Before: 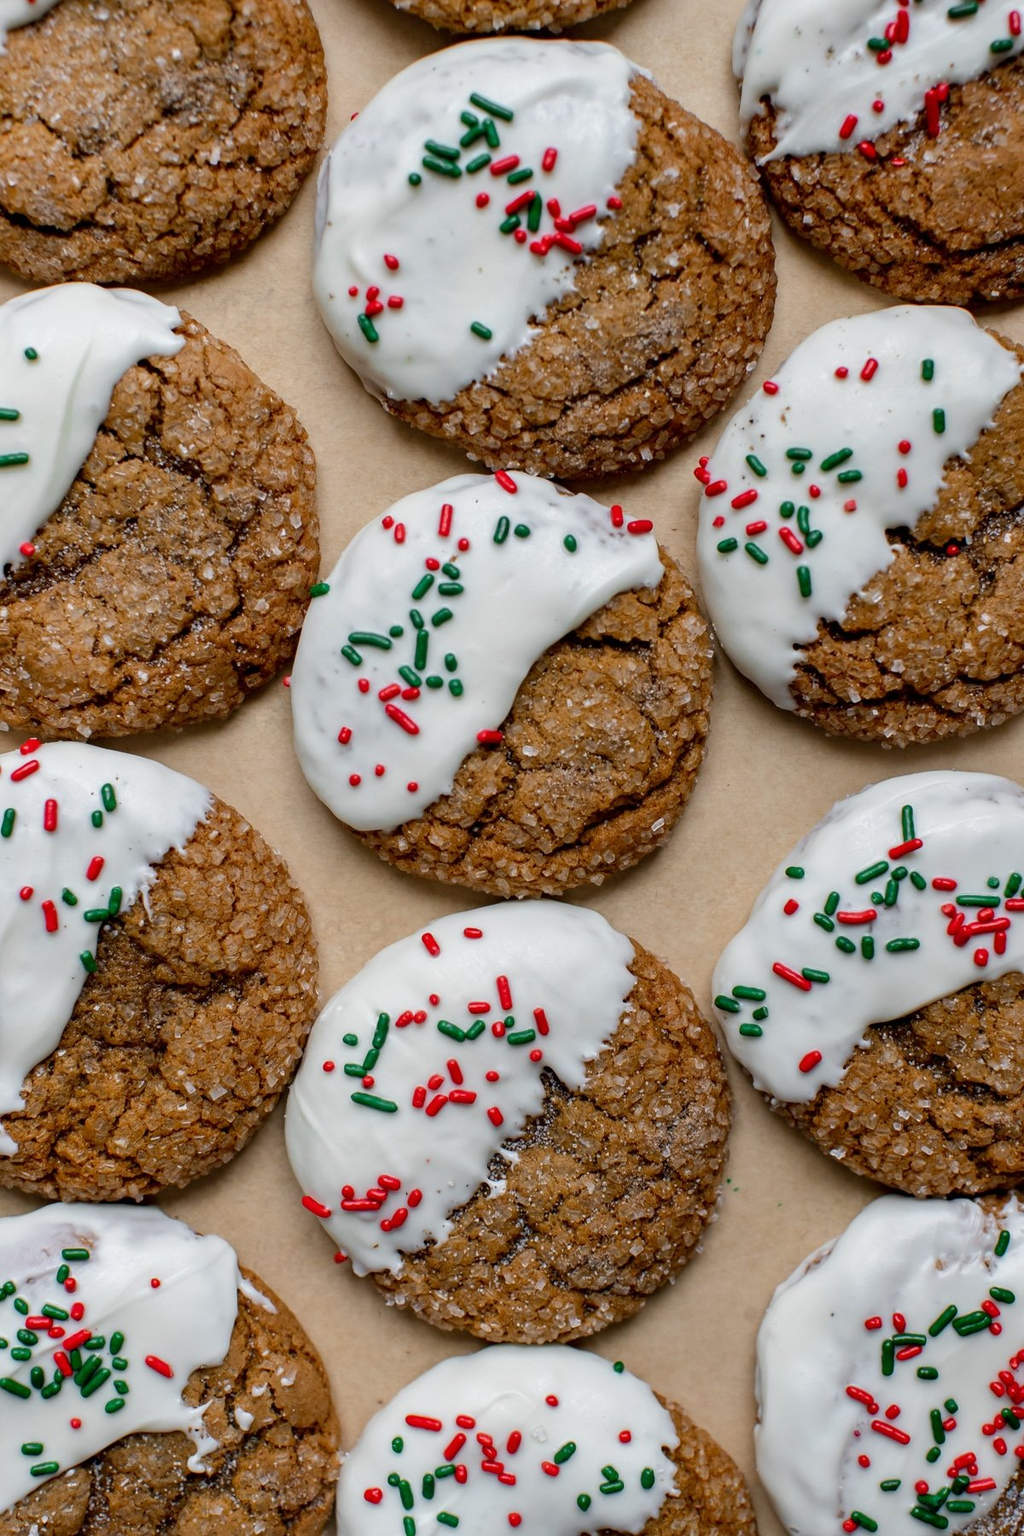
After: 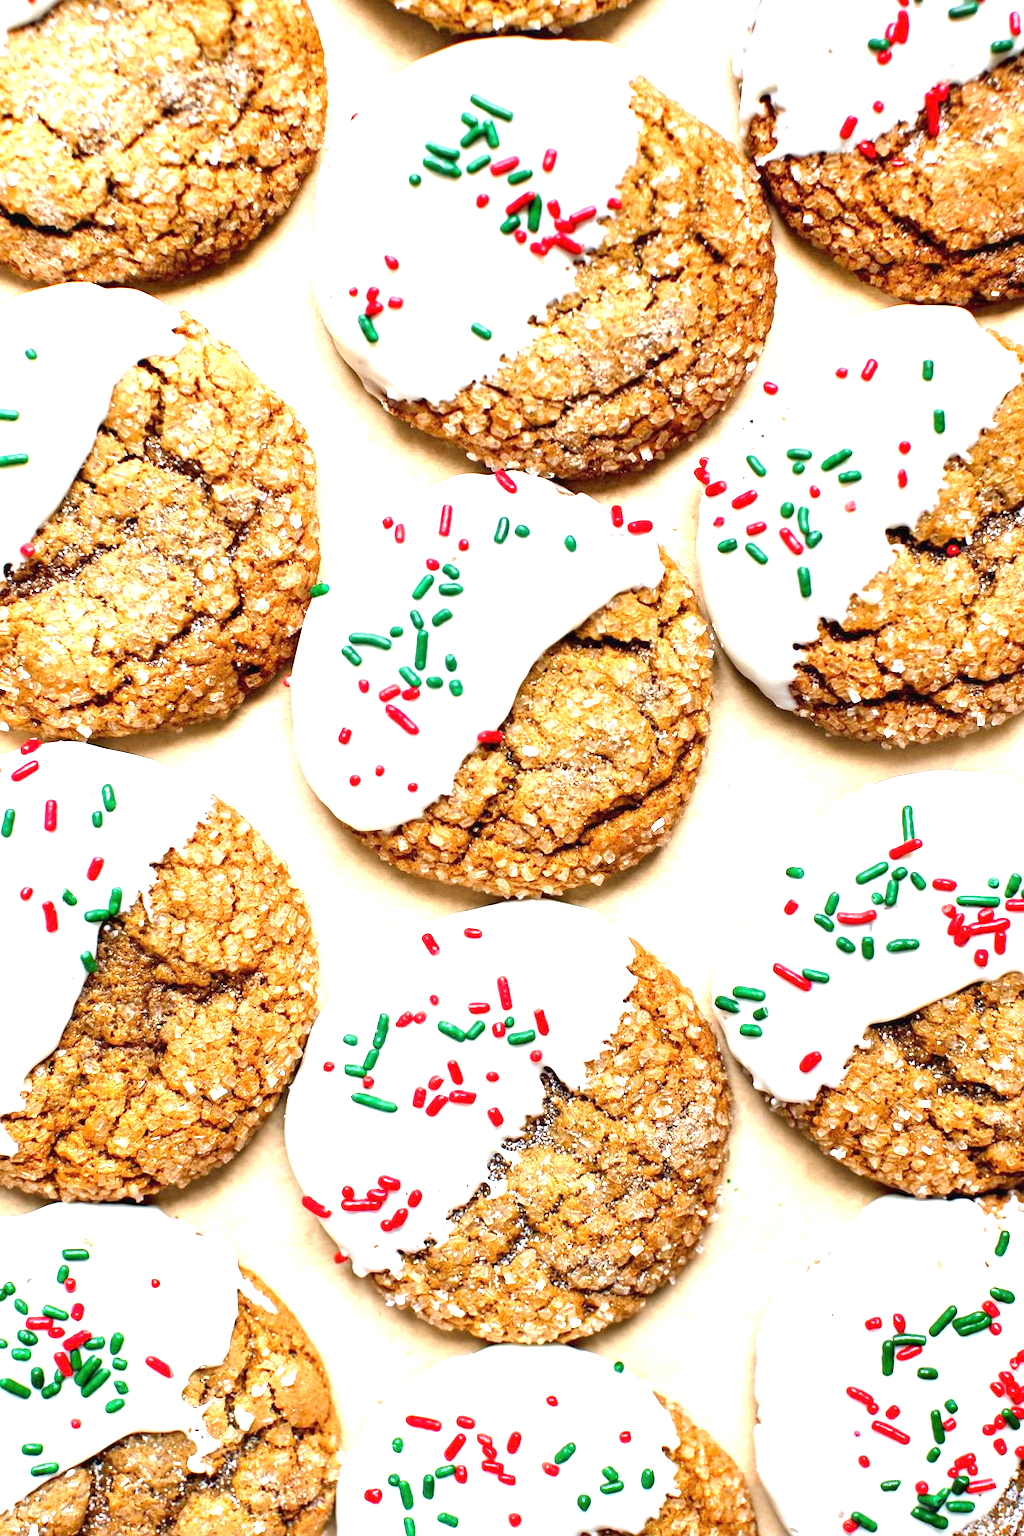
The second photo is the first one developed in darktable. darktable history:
exposure: black level correction 0, exposure 2.318 EV, compensate exposure bias true, compensate highlight preservation false
